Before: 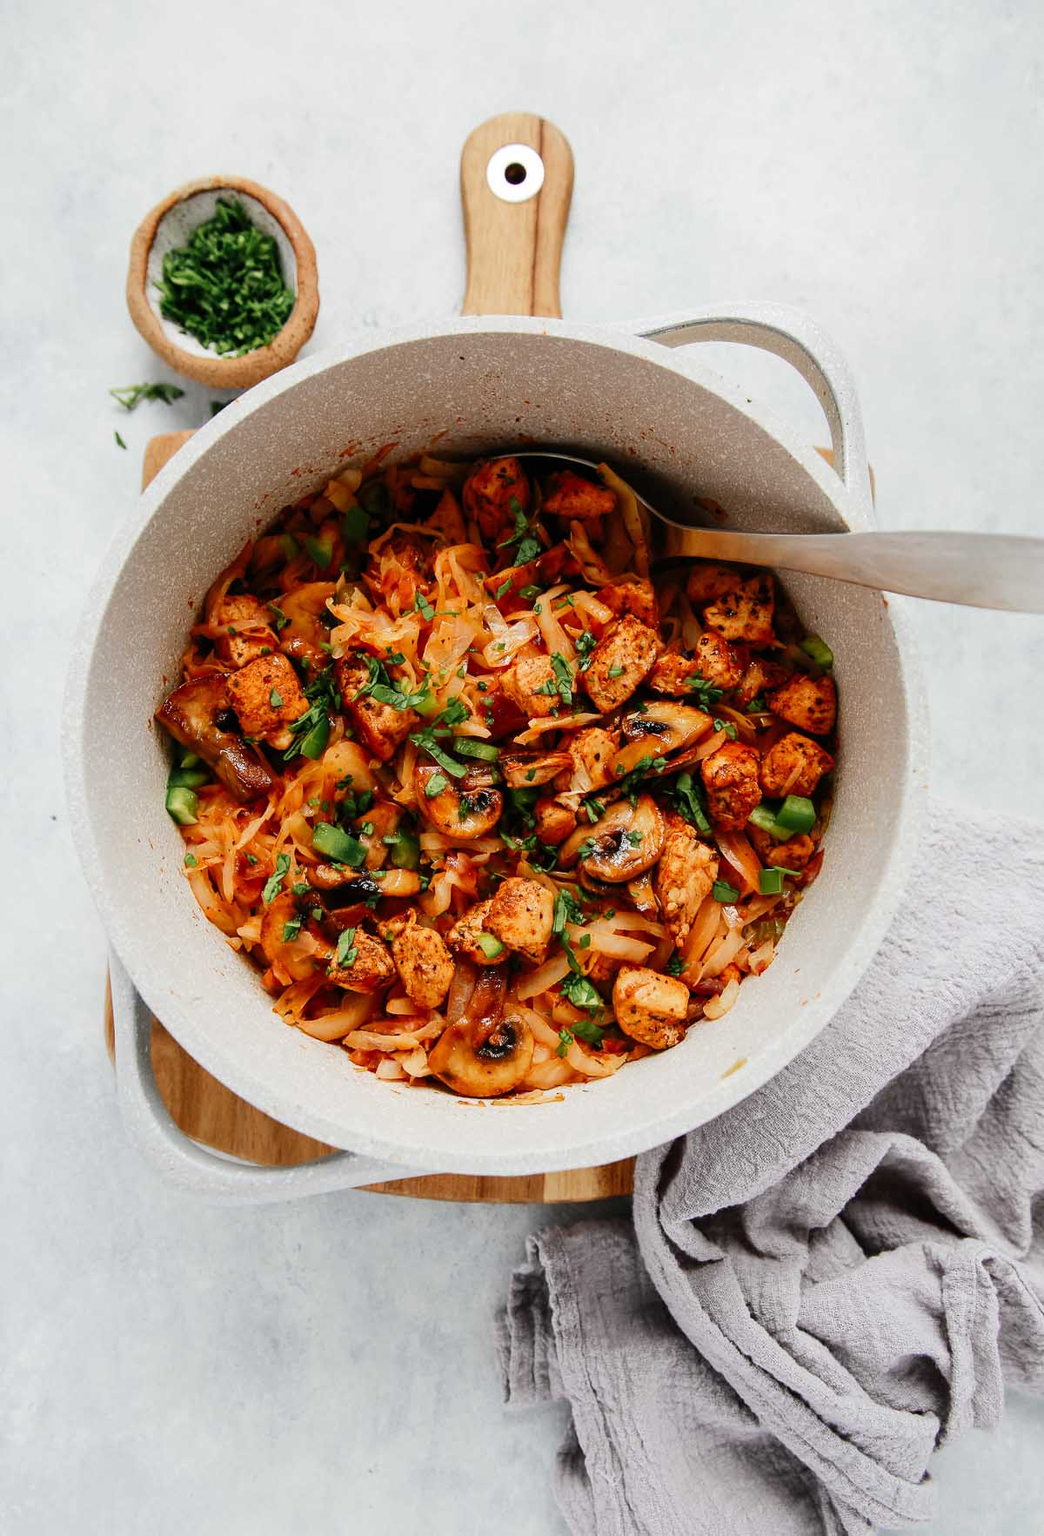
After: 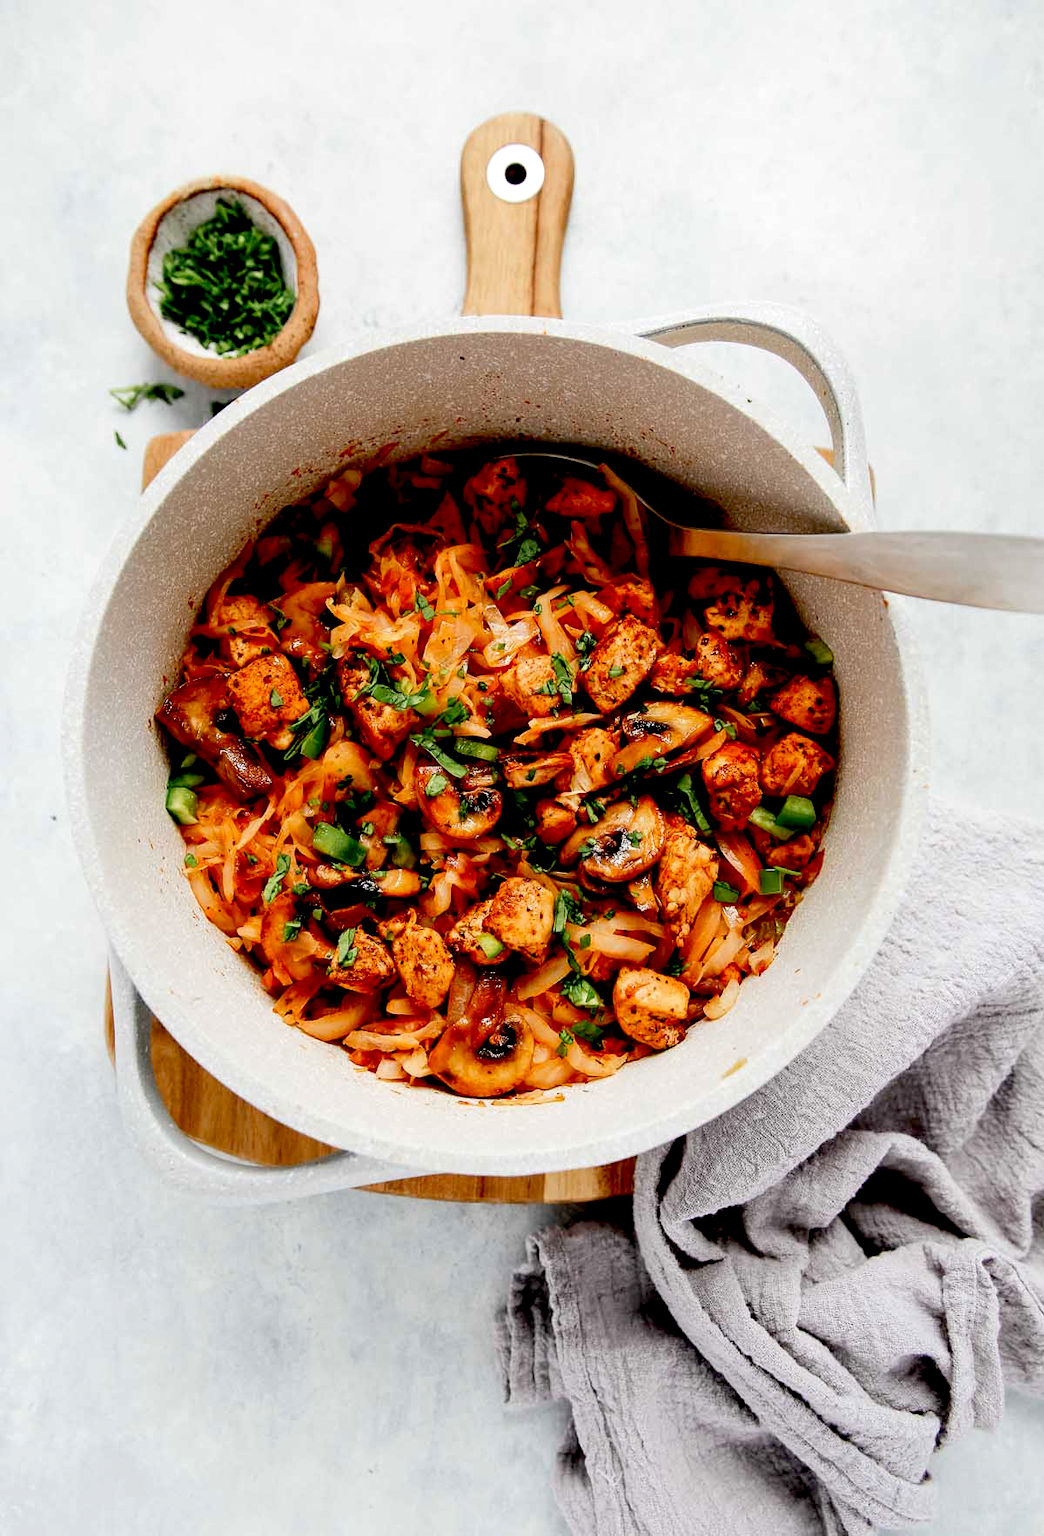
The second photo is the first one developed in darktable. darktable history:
exposure: black level correction 0.024, exposure 0.182 EV, compensate highlight preservation false
